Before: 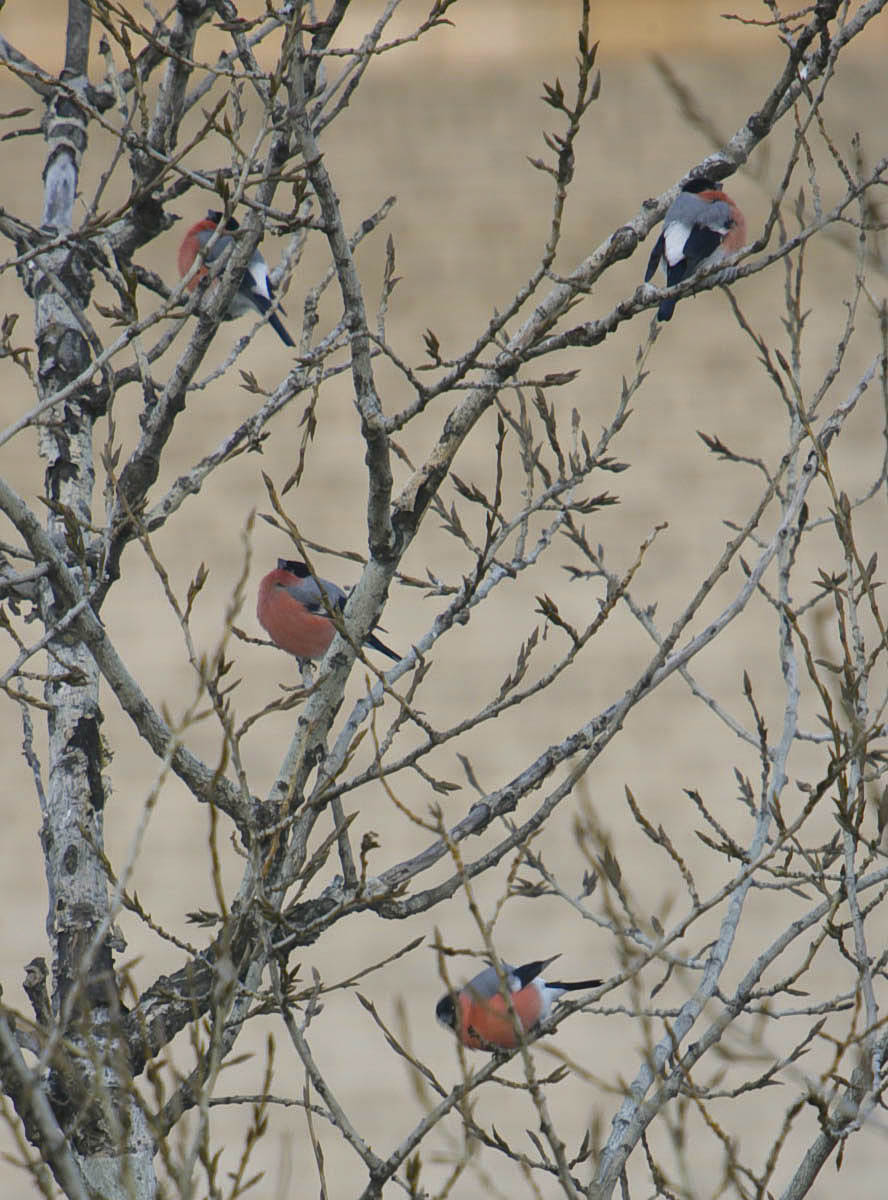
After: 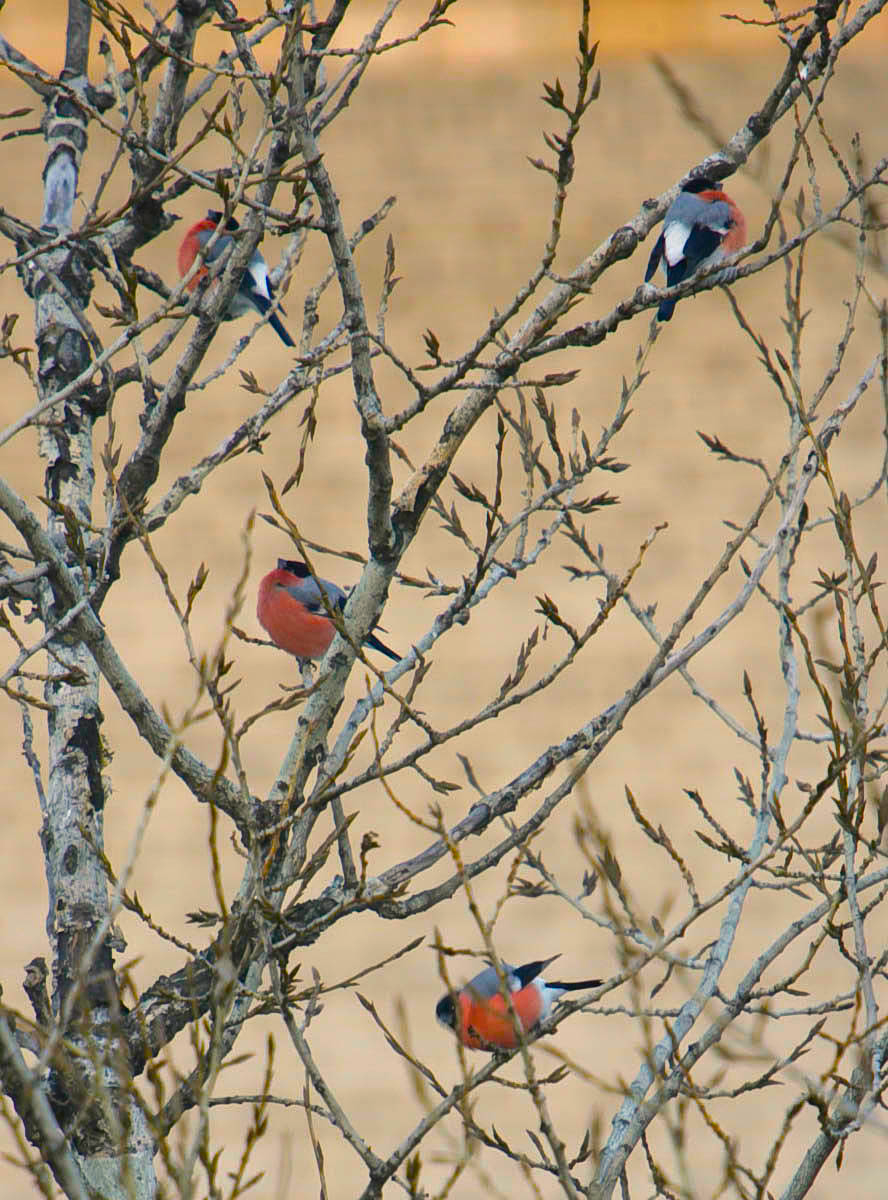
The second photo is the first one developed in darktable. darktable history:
color balance rgb: highlights gain › chroma 3.048%, highlights gain › hue 72.23°, perceptual saturation grading › global saturation 25.281%, perceptual brilliance grading › highlights 9.216%, perceptual brilliance grading › mid-tones 4.878%, global vibrance 26.952%
